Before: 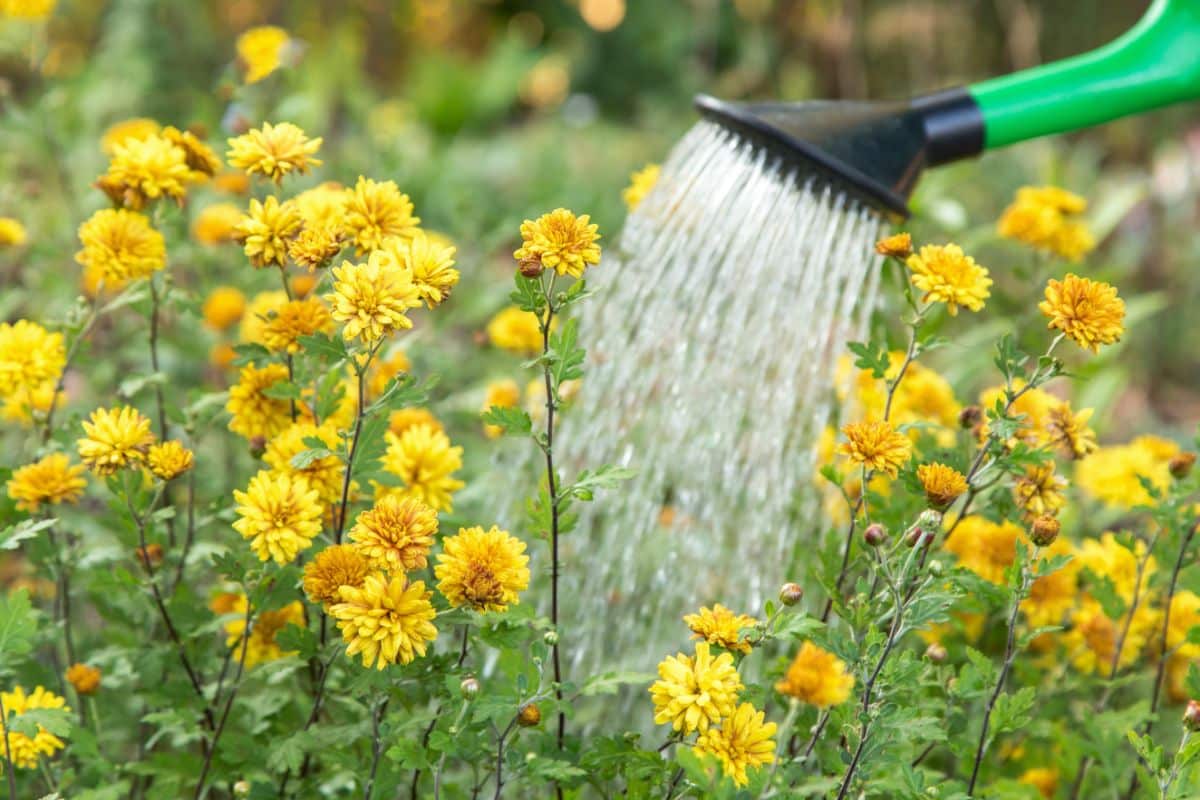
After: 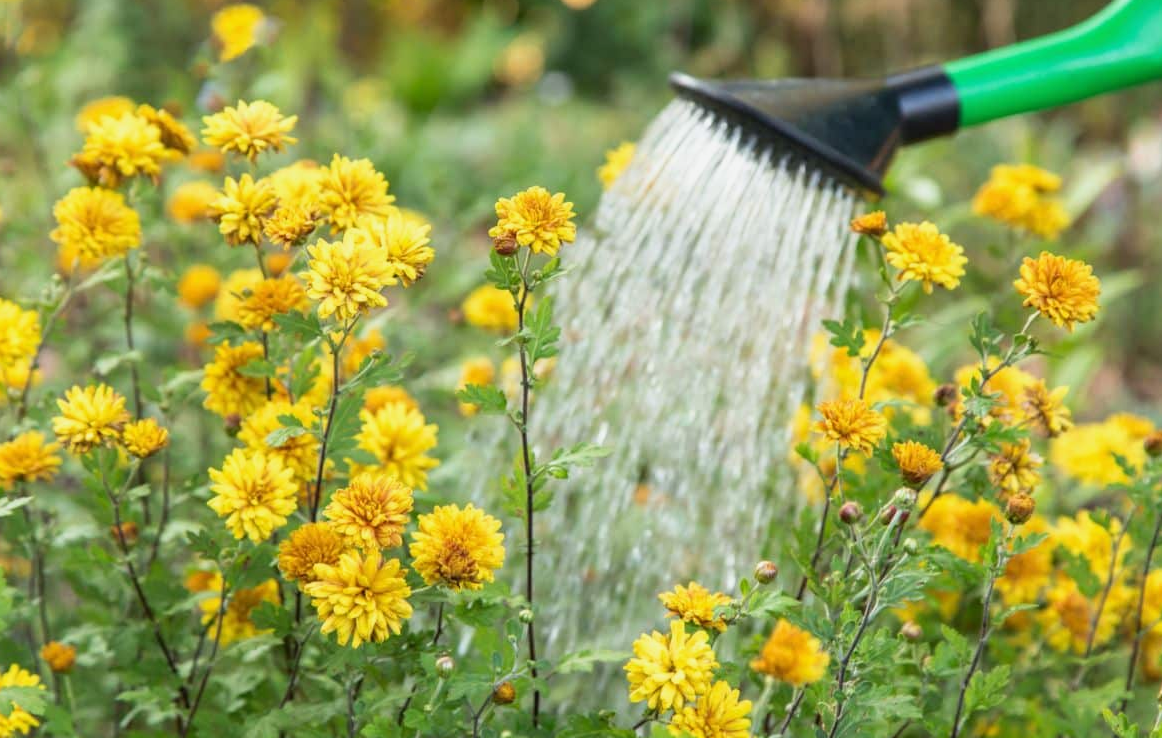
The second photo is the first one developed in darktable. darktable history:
filmic rgb: black relative exposure -16 EV, white relative exposure 2.91 EV, hardness 10
crop: left 2.136%, top 2.776%, right 0.96%, bottom 4.968%
